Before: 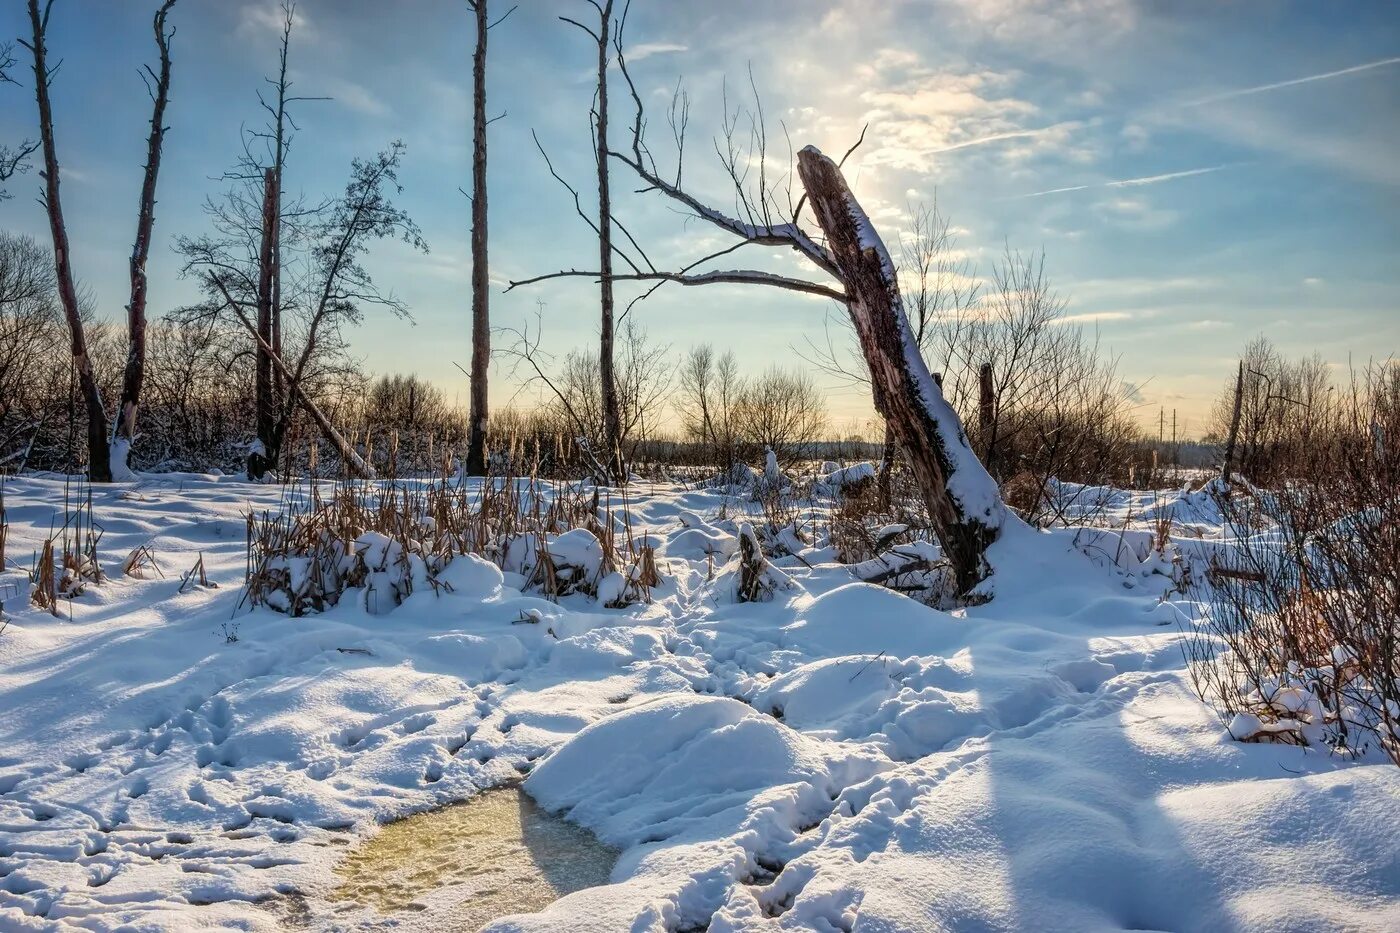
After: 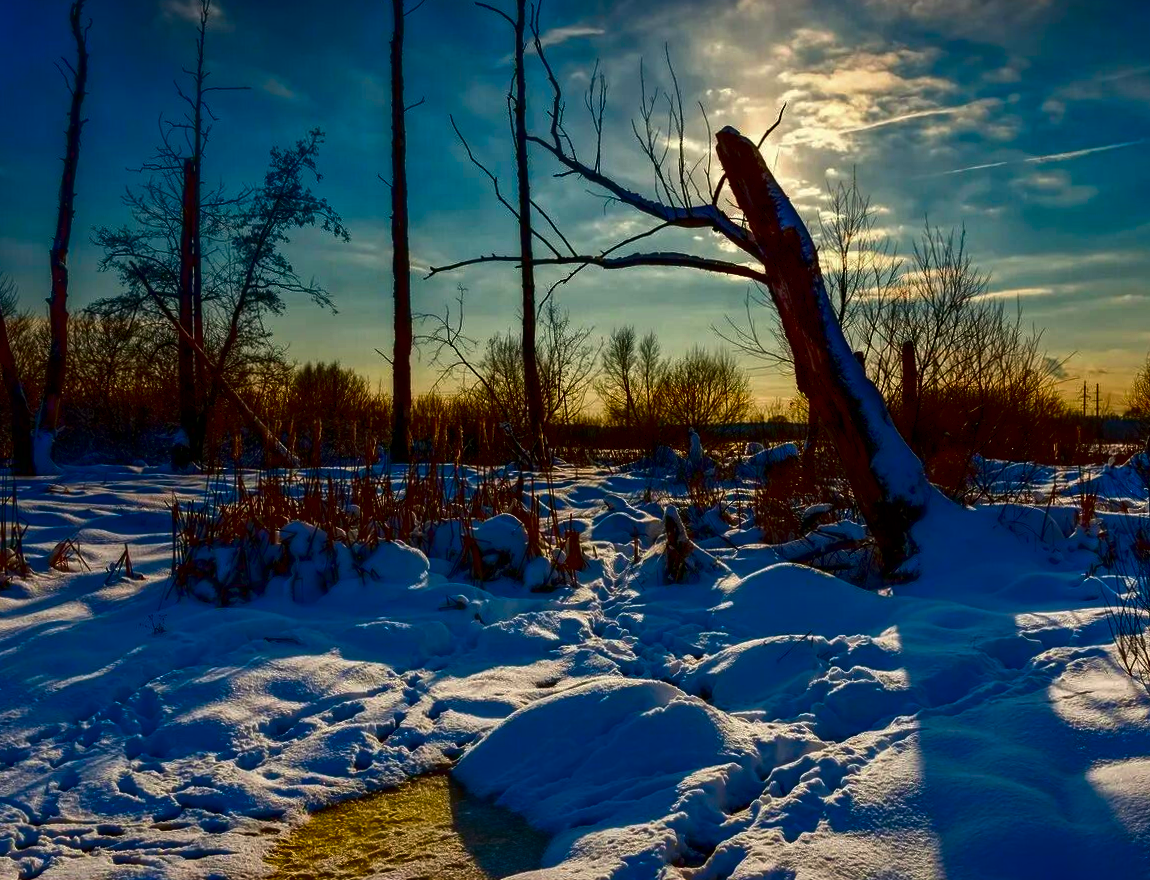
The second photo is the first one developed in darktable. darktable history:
contrast brightness saturation: brightness -1, saturation 1
crop and rotate: angle 1°, left 4.281%, top 0.642%, right 11.383%, bottom 2.486%
white balance: red 1.009, blue 0.985
